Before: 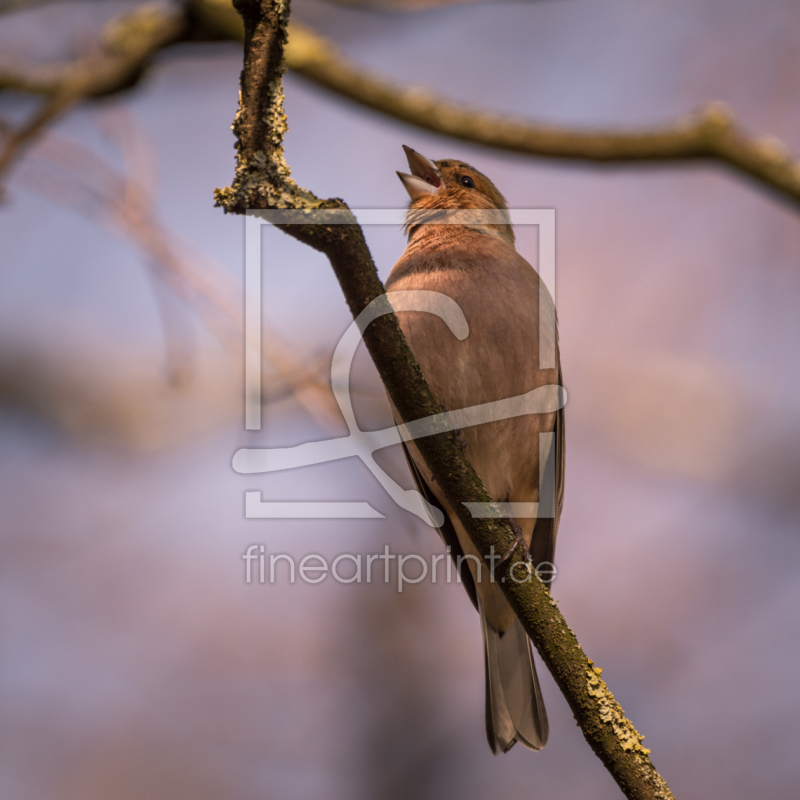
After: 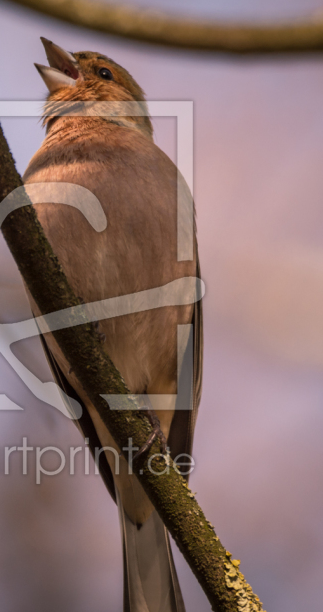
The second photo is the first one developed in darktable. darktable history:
crop: left 45.331%, top 13.524%, right 14.215%, bottom 9.891%
